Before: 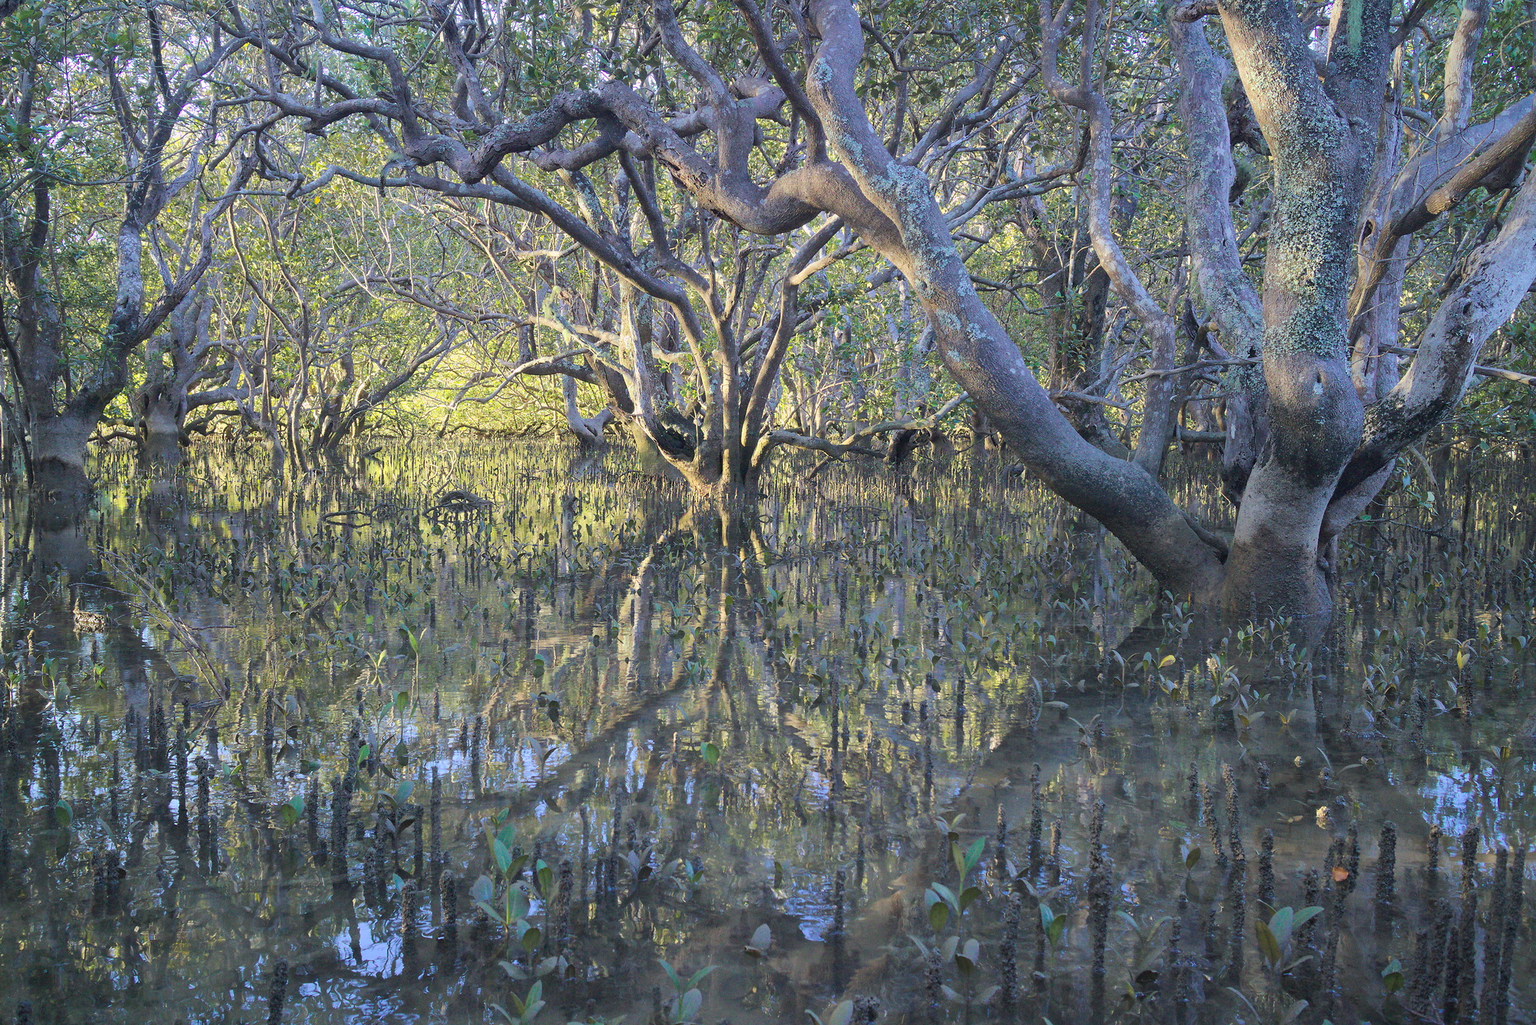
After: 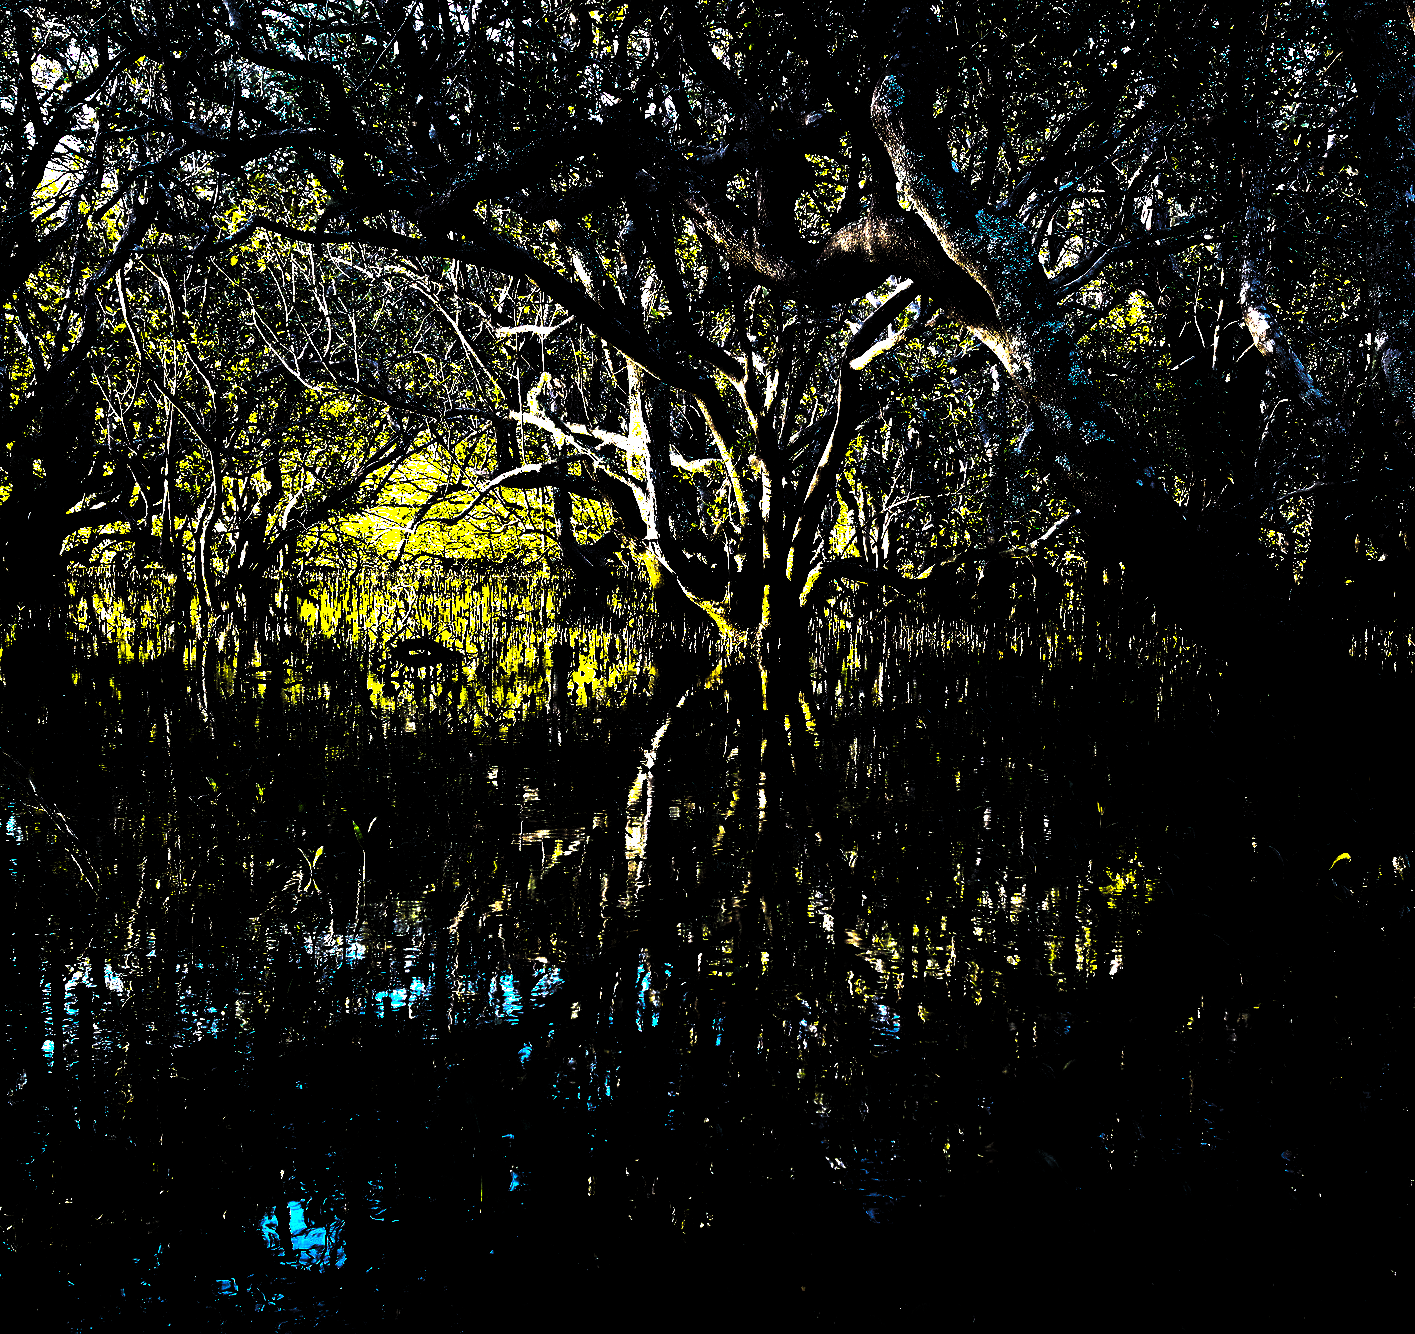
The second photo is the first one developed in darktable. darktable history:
crop and rotate: left 8.989%, right 20.255%
color correction: highlights a* 1.64, highlights b* -1.86, saturation 2.53
exposure: exposure 1.068 EV, compensate highlight preservation false
levels: levels [0.721, 0.937, 0.997]
